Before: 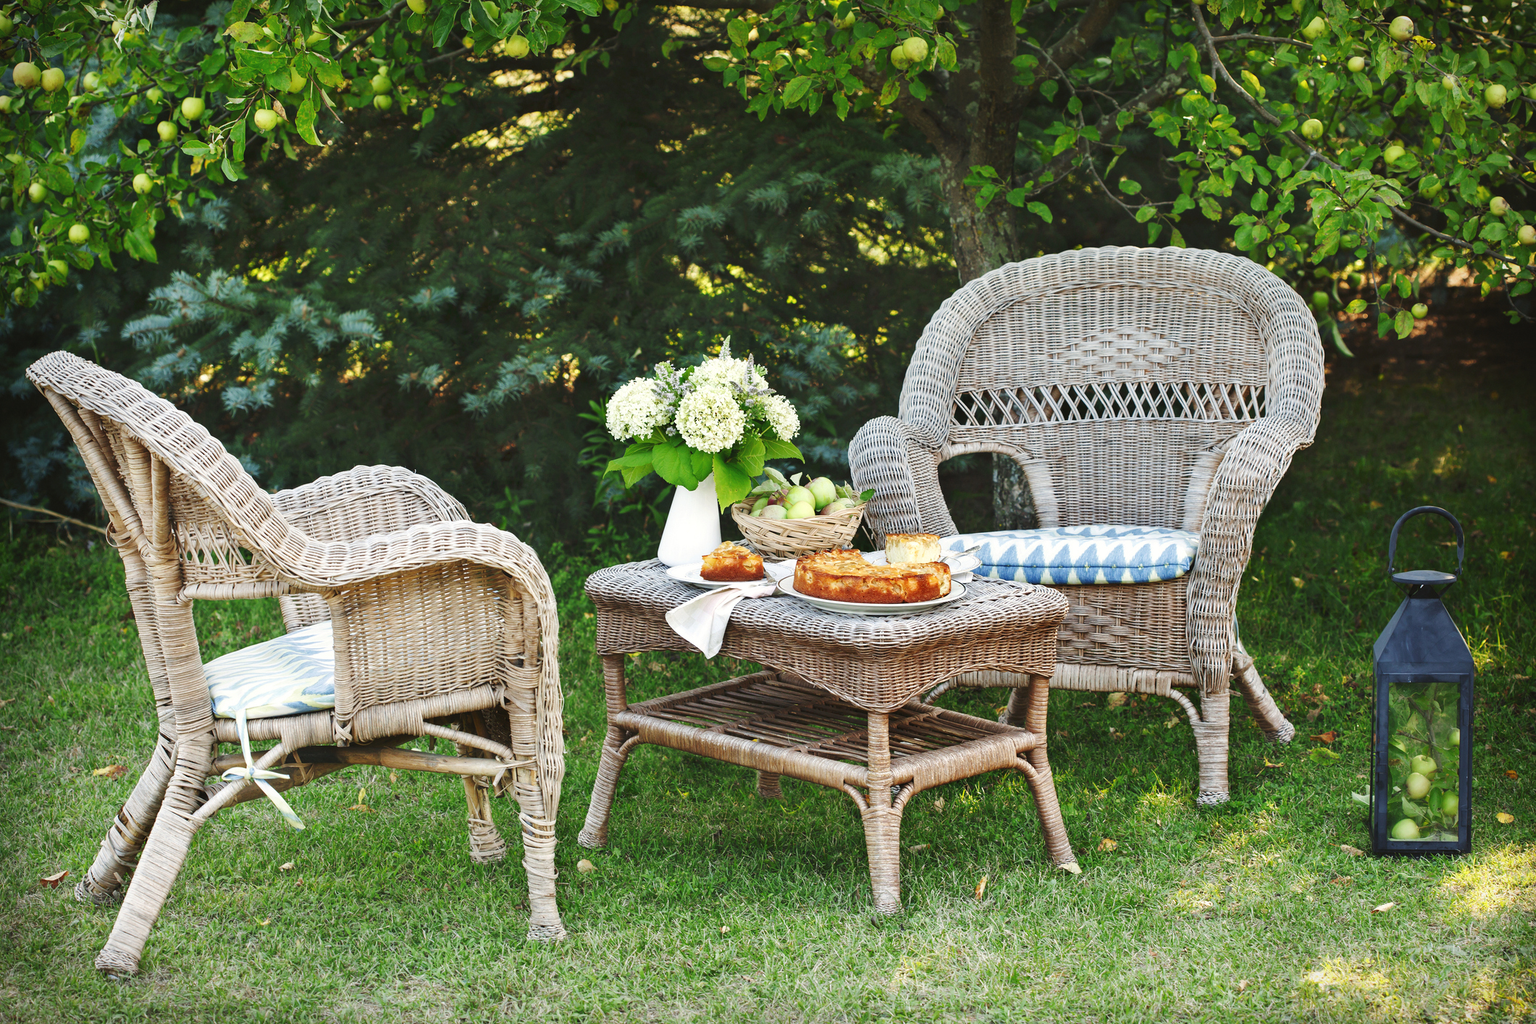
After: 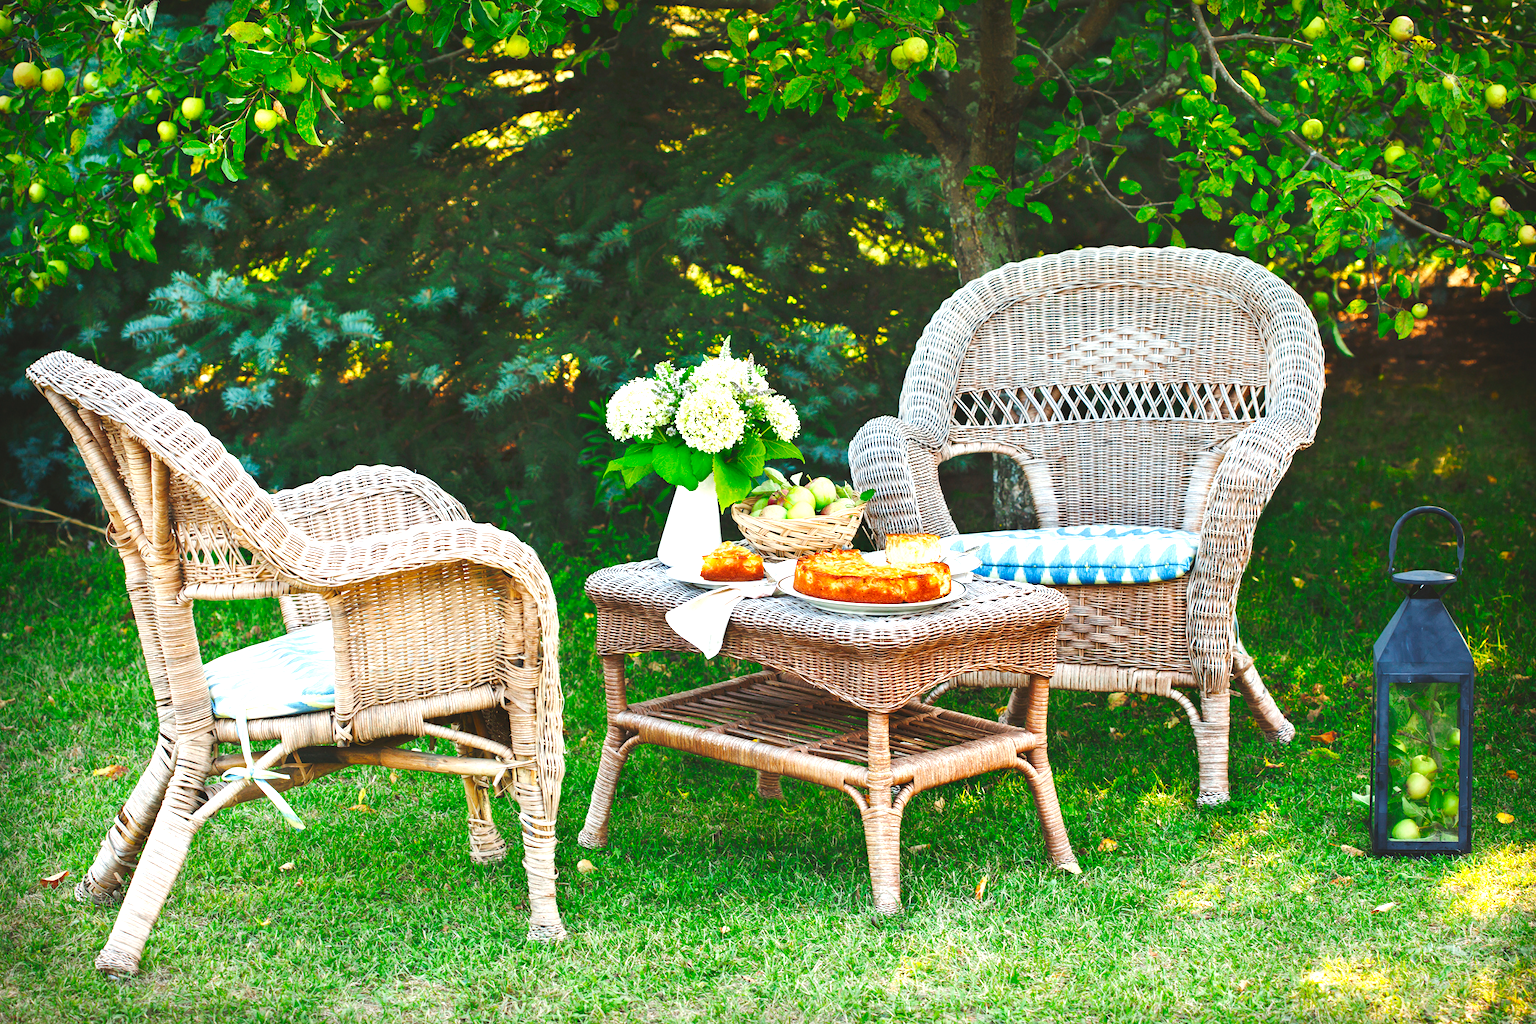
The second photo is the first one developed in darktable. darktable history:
exposure: black level correction -0.005, exposure 0.613 EV, compensate highlight preservation false
color balance rgb: perceptual saturation grading › global saturation 19.88%
